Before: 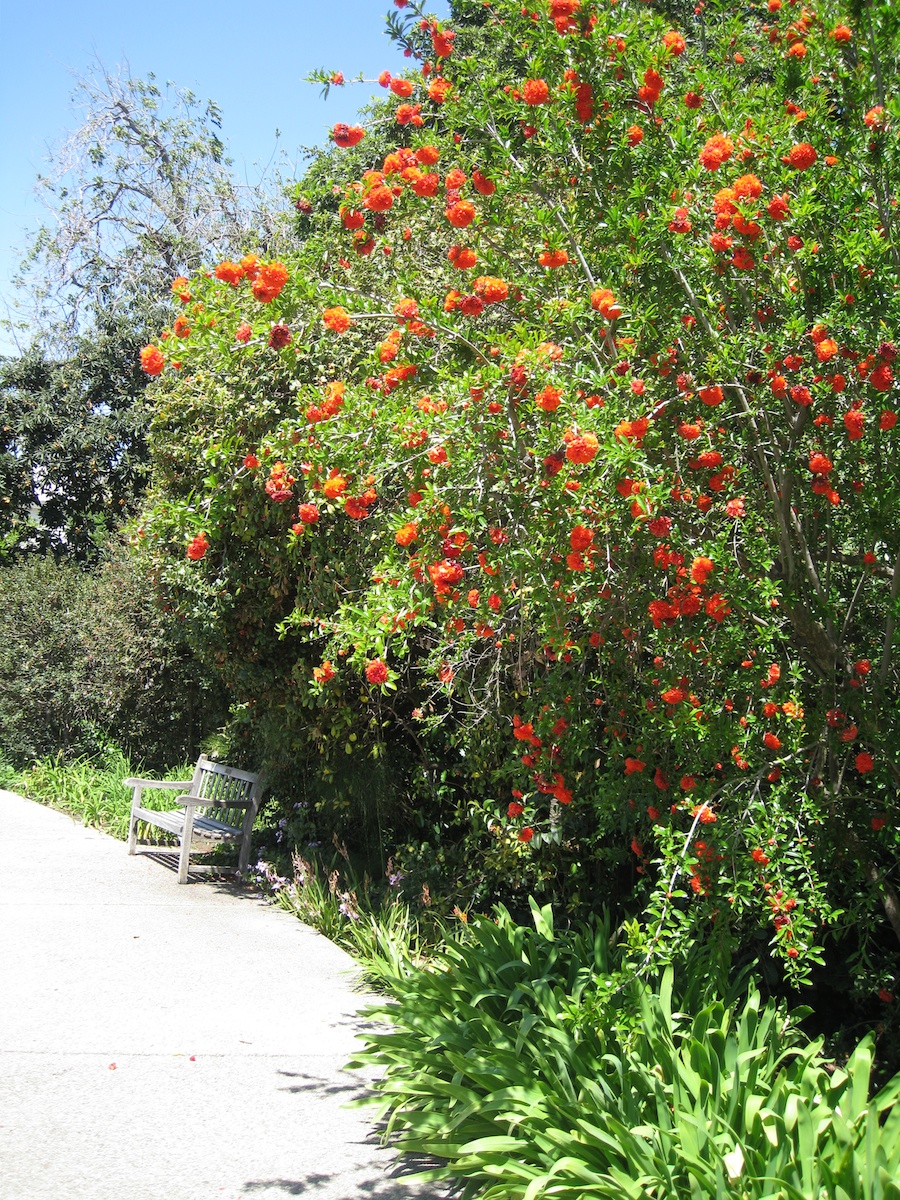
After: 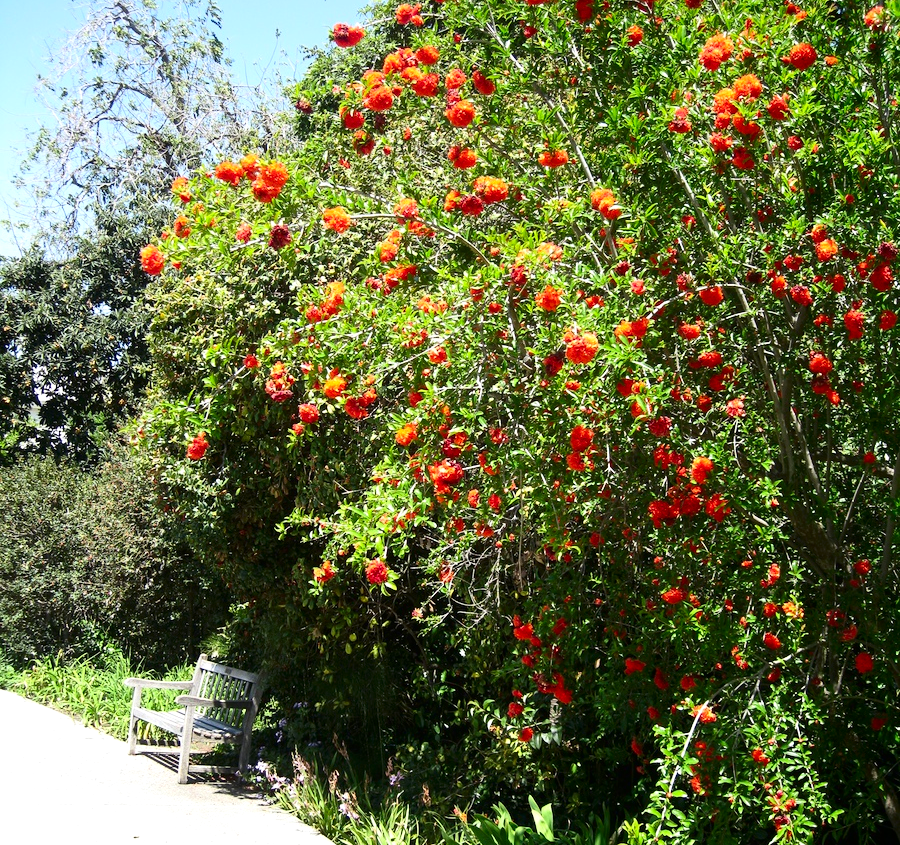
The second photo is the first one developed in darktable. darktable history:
exposure: exposure 0.196 EV, compensate highlight preservation false
contrast brightness saturation: contrast 0.199, brightness -0.1, saturation 0.103
crop and rotate: top 8.377%, bottom 21.152%
